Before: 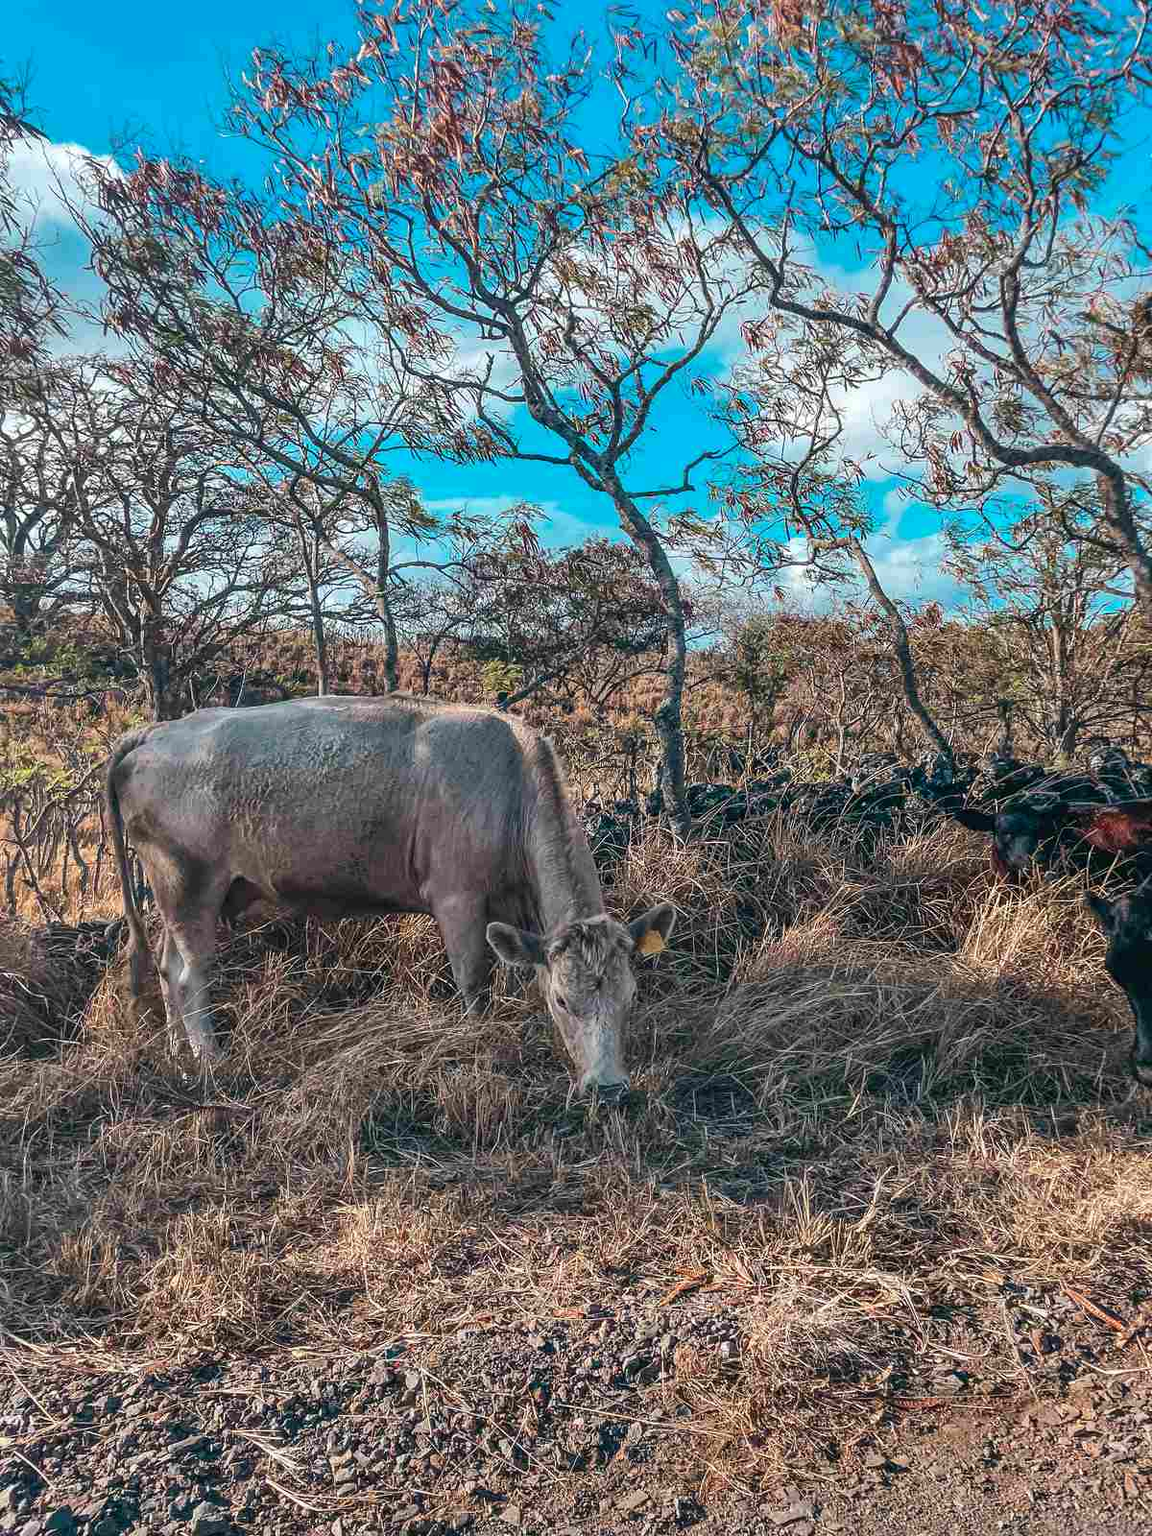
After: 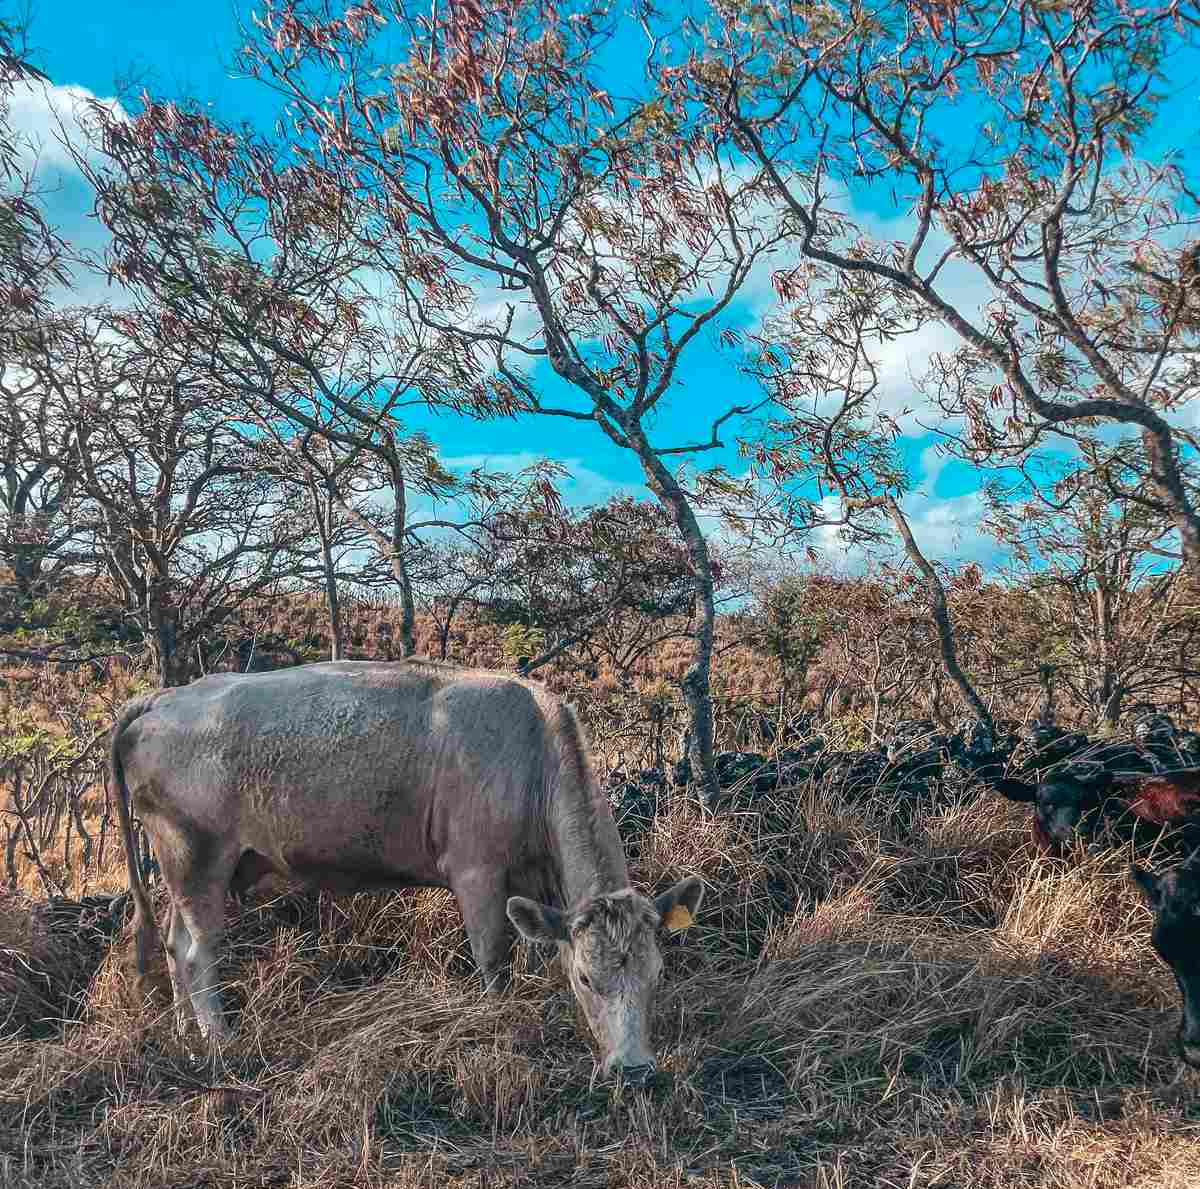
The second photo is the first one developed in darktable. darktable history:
crop: top 4.037%, bottom 21.627%
